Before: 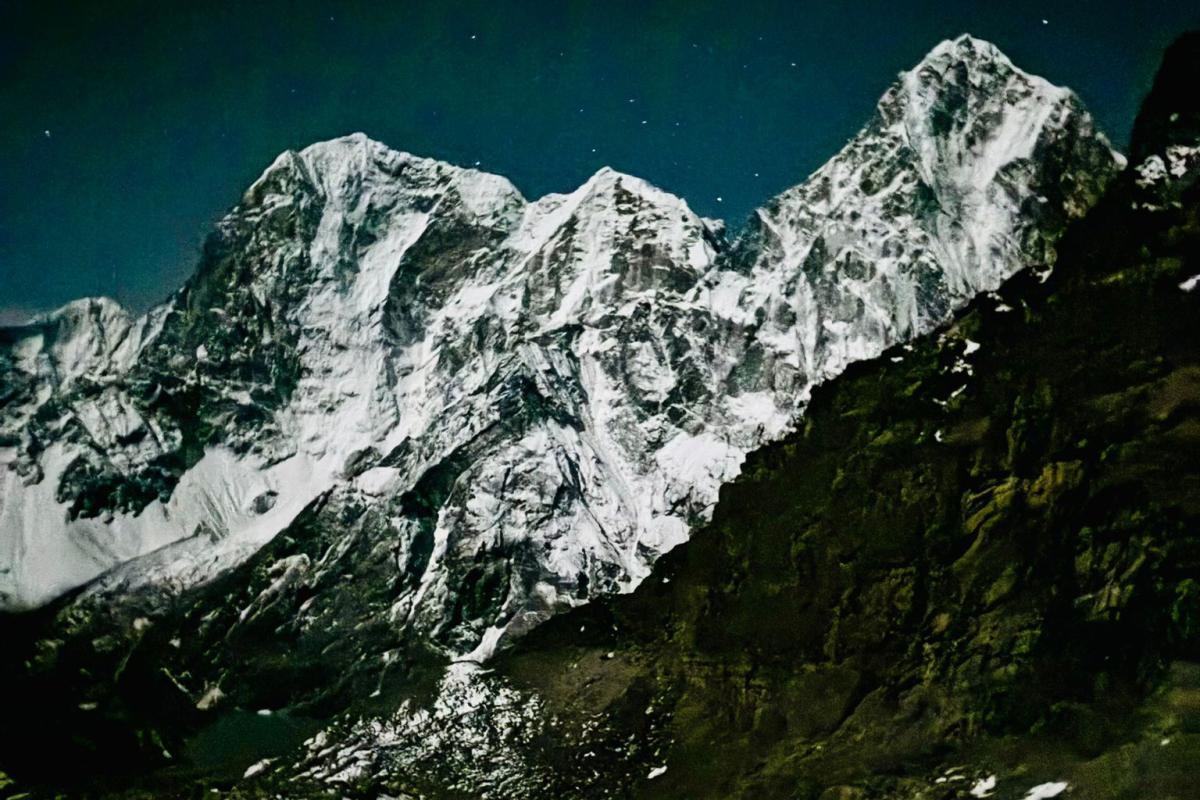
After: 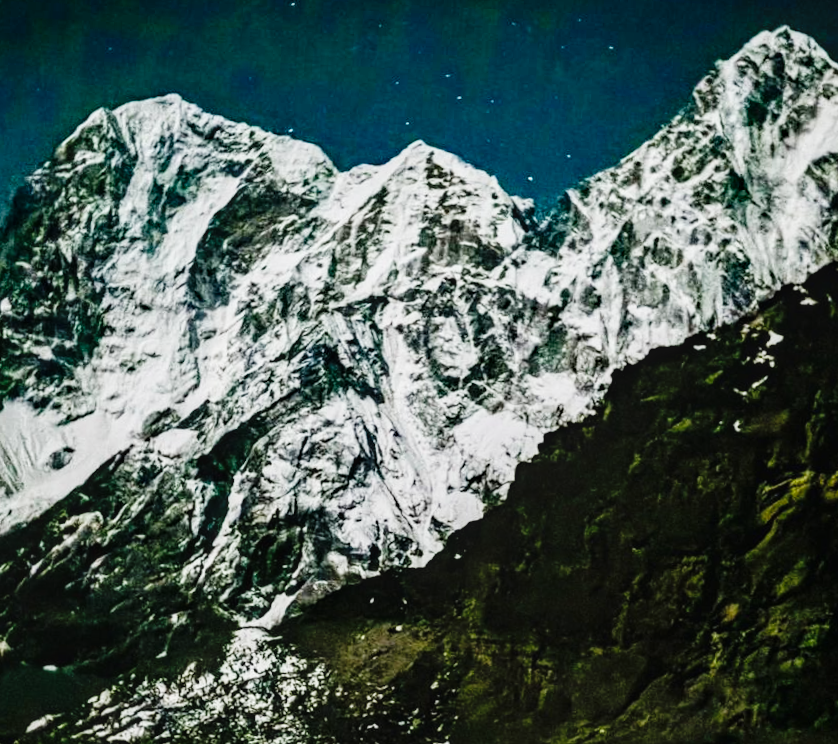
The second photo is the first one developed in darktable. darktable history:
crop and rotate: angle -2.89°, left 14.161%, top 0.022%, right 10.787%, bottom 0.038%
haze removal: on, module defaults
local contrast: on, module defaults
tone curve: curves: ch0 [(0, 0.003) (0.044, 0.032) (0.12, 0.089) (0.19, 0.175) (0.271, 0.294) (0.457, 0.546) (0.588, 0.71) (0.701, 0.815) (0.86, 0.922) (1, 0.982)]; ch1 [(0, 0) (0.247, 0.215) (0.433, 0.382) (0.466, 0.426) (0.493, 0.481) (0.501, 0.5) (0.517, 0.524) (0.557, 0.582) (0.598, 0.651) (0.671, 0.735) (0.796, 0.85) (1, 1)]; ch2 [(0, 0) (0.249, 0.216) (0.357, 0.317) (0.448, 0.432) (0.478, 0.492) (0.498, 0.499) (0.517, 0.53) (0.537, 0.57) (0.569, 0.623) (0.61, 0.663) (0.706, 0.75) (0.808, 0.809) (0.991, 0.968)], preserve colors none
